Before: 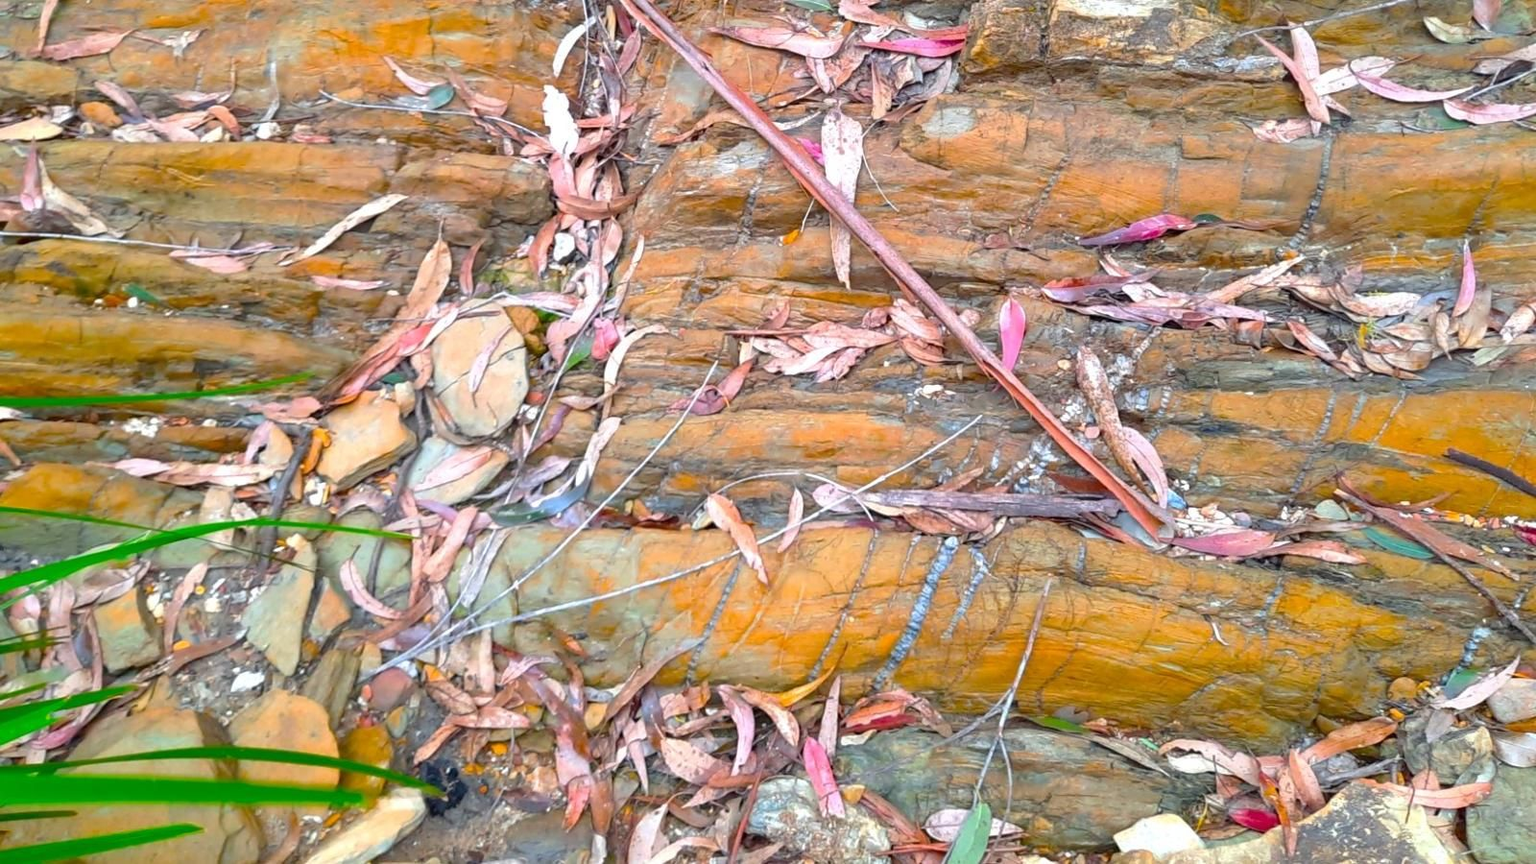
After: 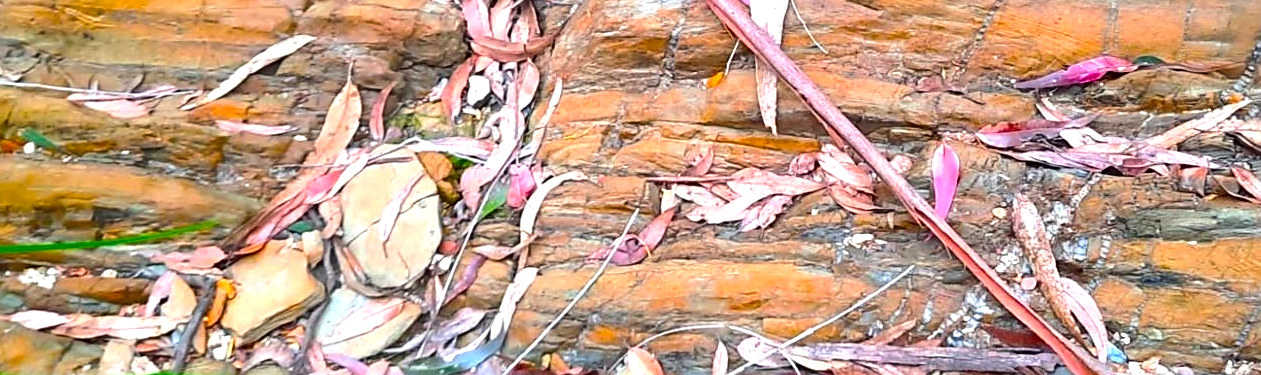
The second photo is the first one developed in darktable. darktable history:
sharpen: on, module defaults
contrast brightness saturation: contrast 0.099, brightness 0.012, saturation 0.023
crop: left 6.834%, top 18.565%, right 14.307%, bottom 39.703%
color calibration: output R [0.946, 0.065, -0.013, 0], output G [-0.246, 1.264, -0.017, 0], output B [0.046, -0.098, 1.05, 0], illuminant custom, x 0.344, y 0.36, temperature 5083.43 K
tone equalizer: -8 EV -0.393 EV, -7 EV -0.361 EV, -6 EV -0.315 EV, -5 EV -0.19 EV, -3 EV 0.216 EV, -2 EV 0.319 EV, -1 EV 0.395 EV, +0 EV 0.401 EV, edges refinement/feathering 500, mask exposure compensation -1.57 EV, preserve details no
